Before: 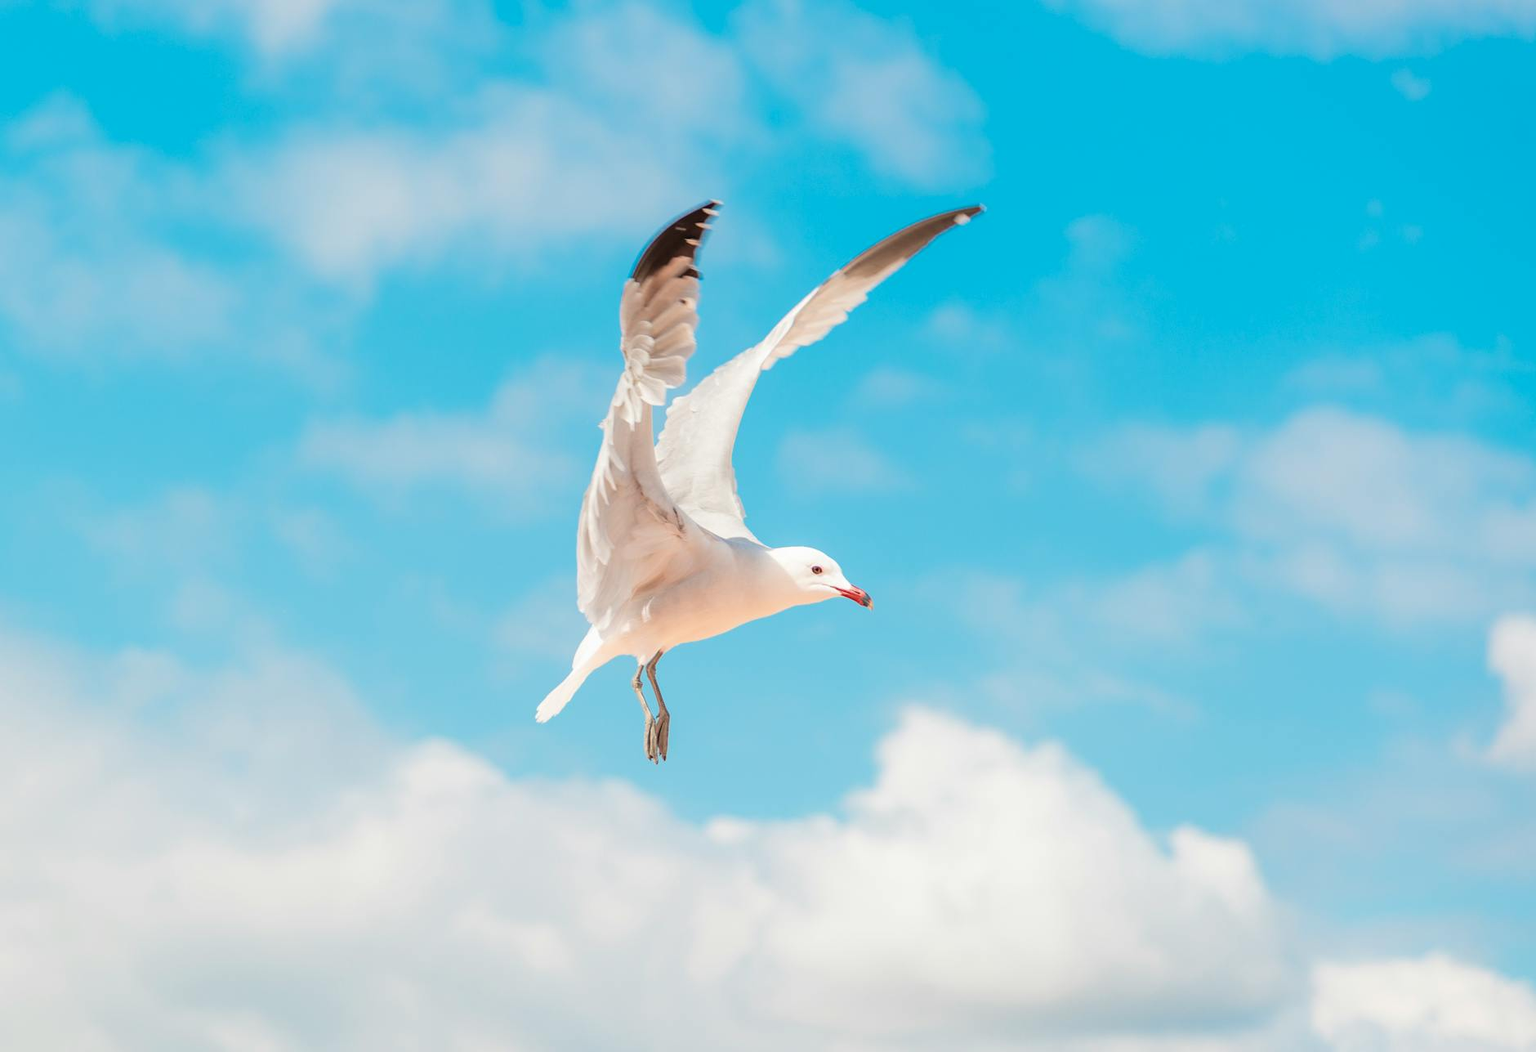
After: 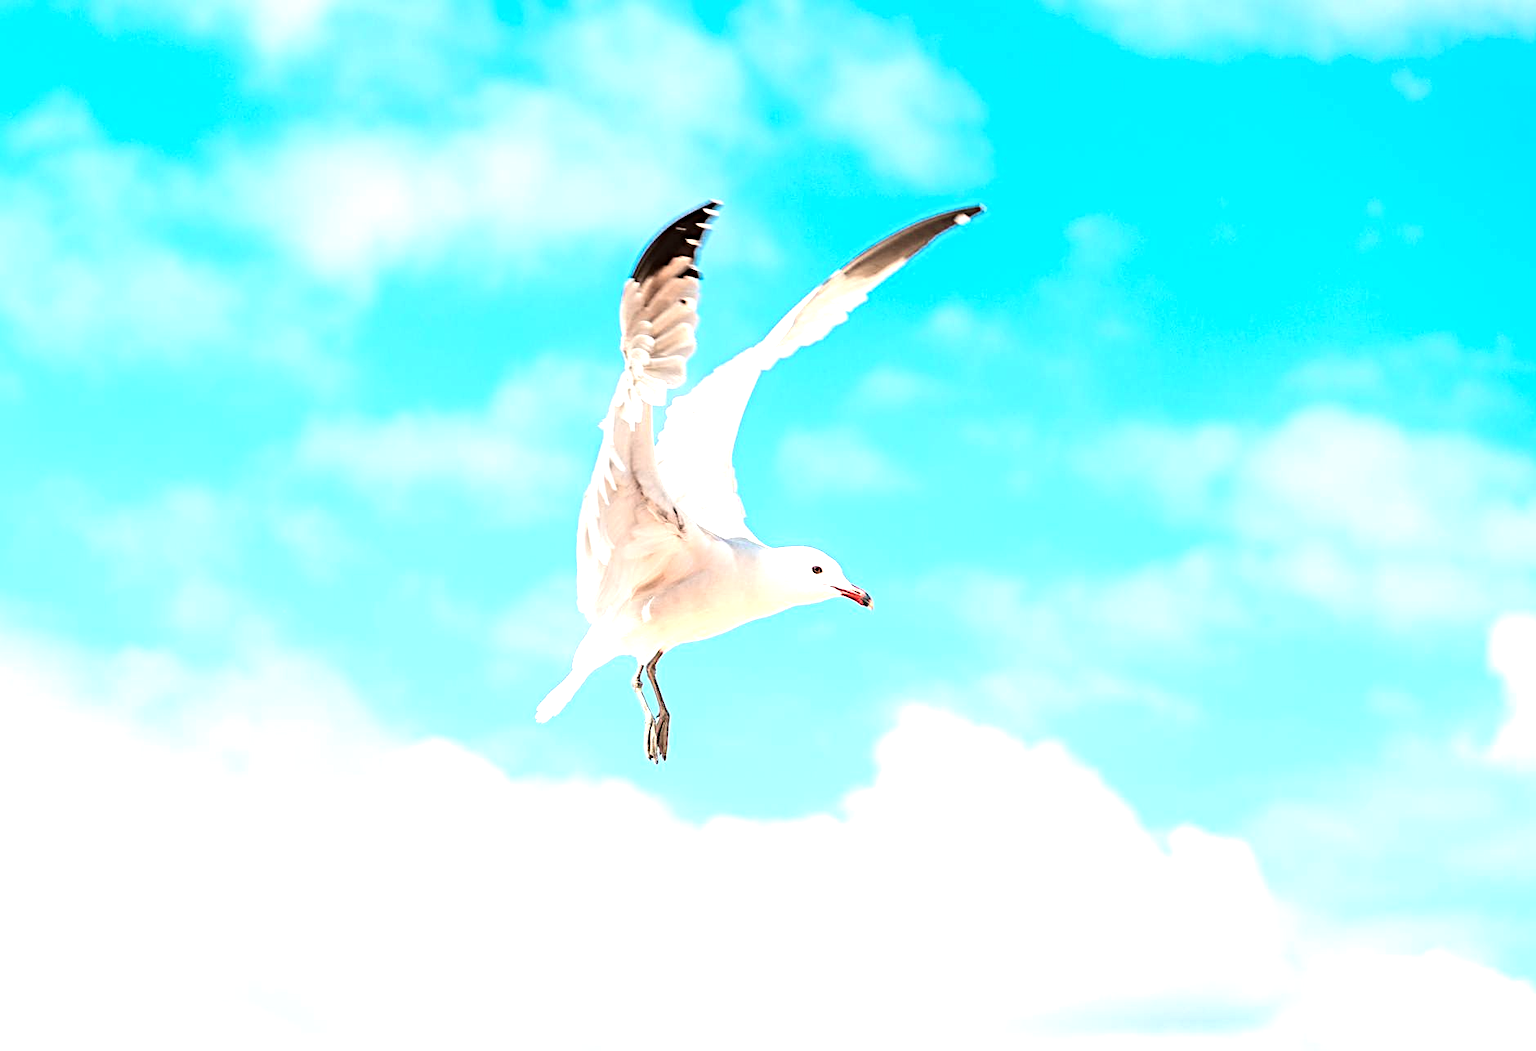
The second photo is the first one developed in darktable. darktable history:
tone equalizer: -8 EV -1.09 EV, -7 EV -0.986 EV, -6 EV -0.864 EV, -5 EV -0.549 EV, -3 EV 0.564 EV, -2 EV 0.884 EV, -1 EV 0.998 EV, +0 EV 1.08 EV, edges refinement/feathering 500, mask exposure compensation -1.57 EV, preserve details no
sharpen: radius 4.887
